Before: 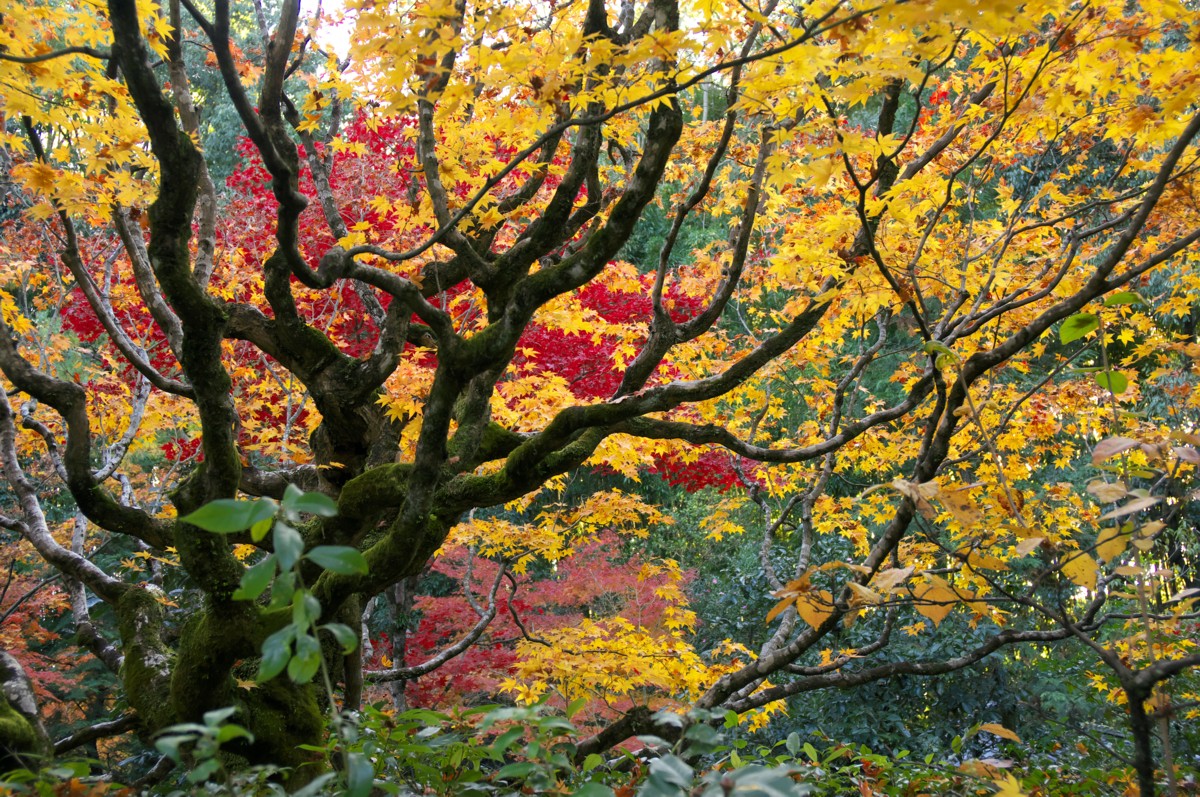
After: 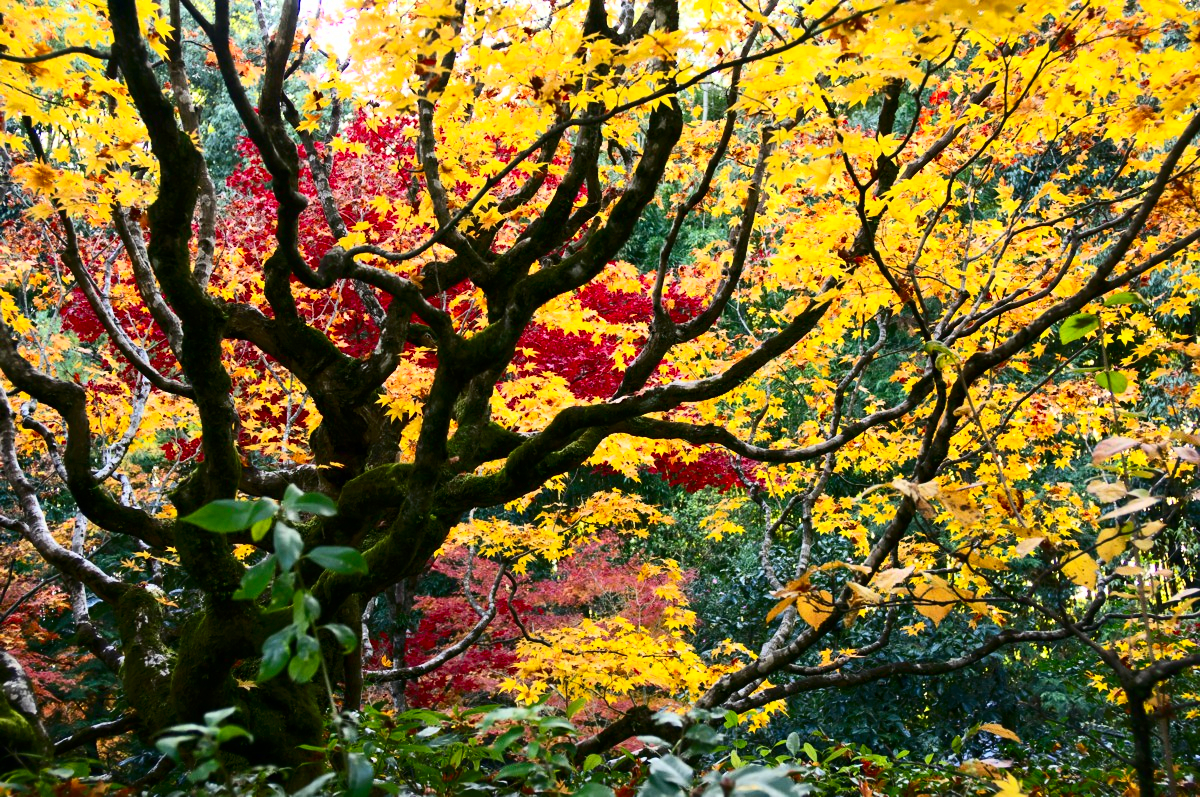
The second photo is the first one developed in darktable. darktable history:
contrast brightness saturation: contrast 0.405, brightness 0.046, saturation 0.263
